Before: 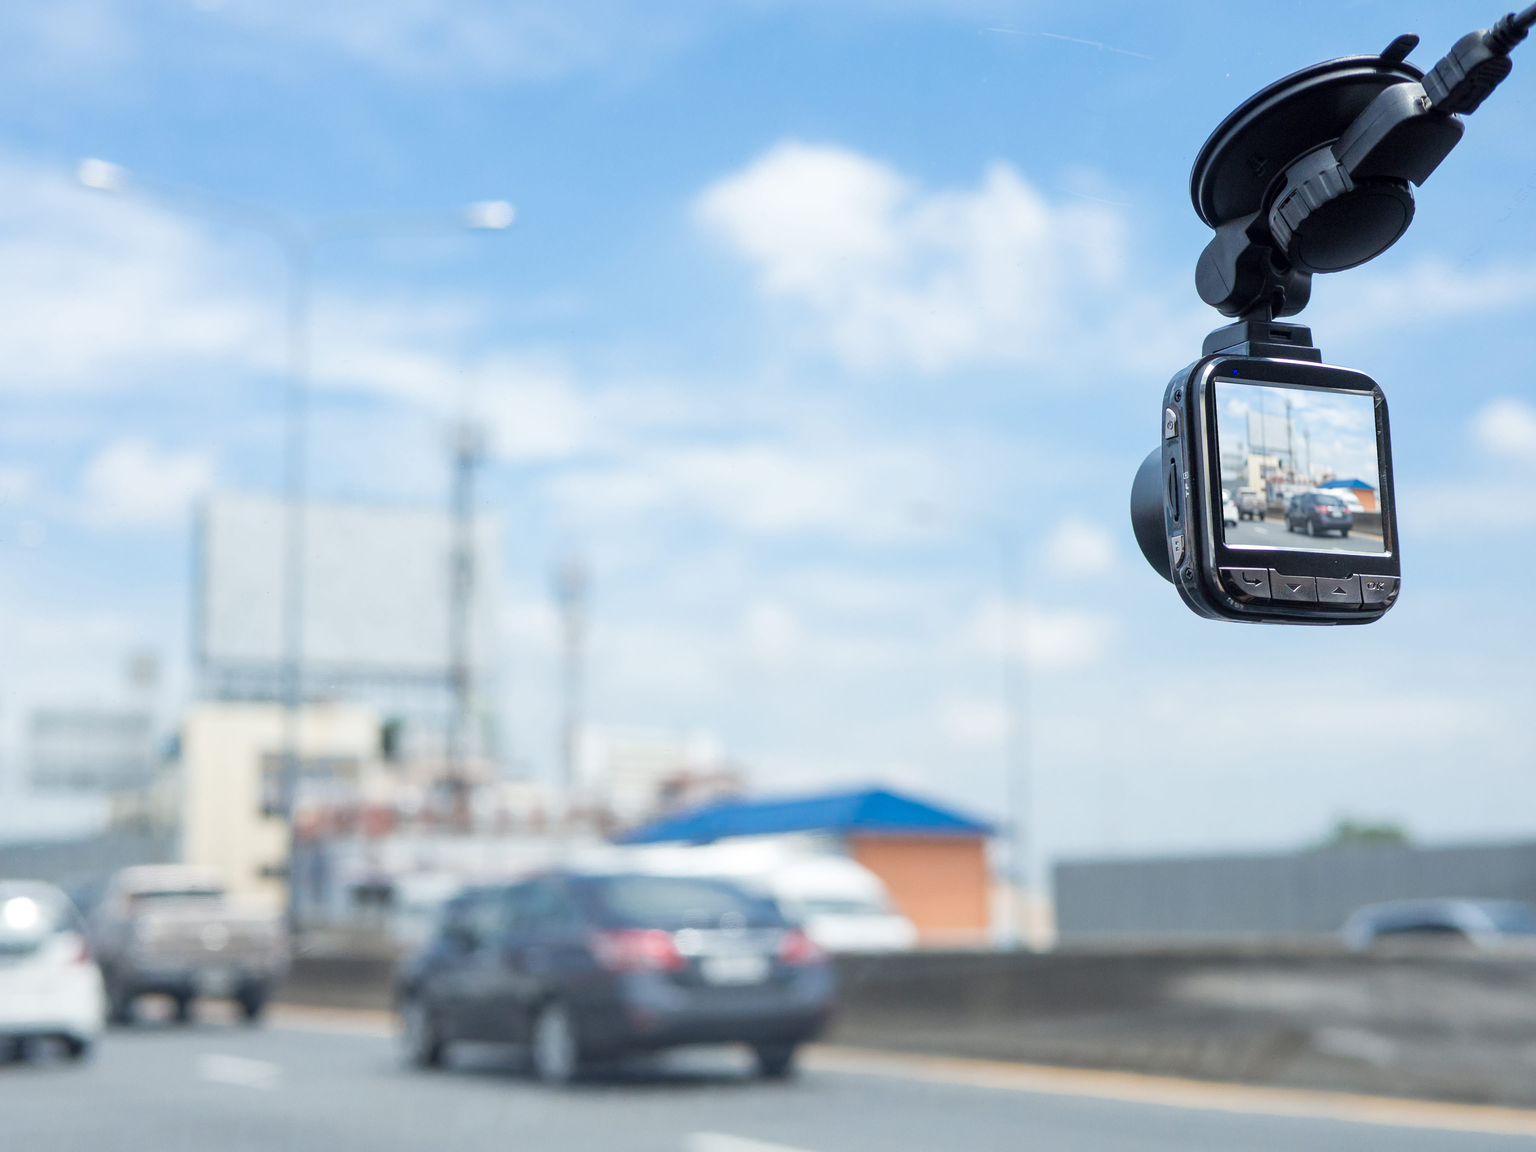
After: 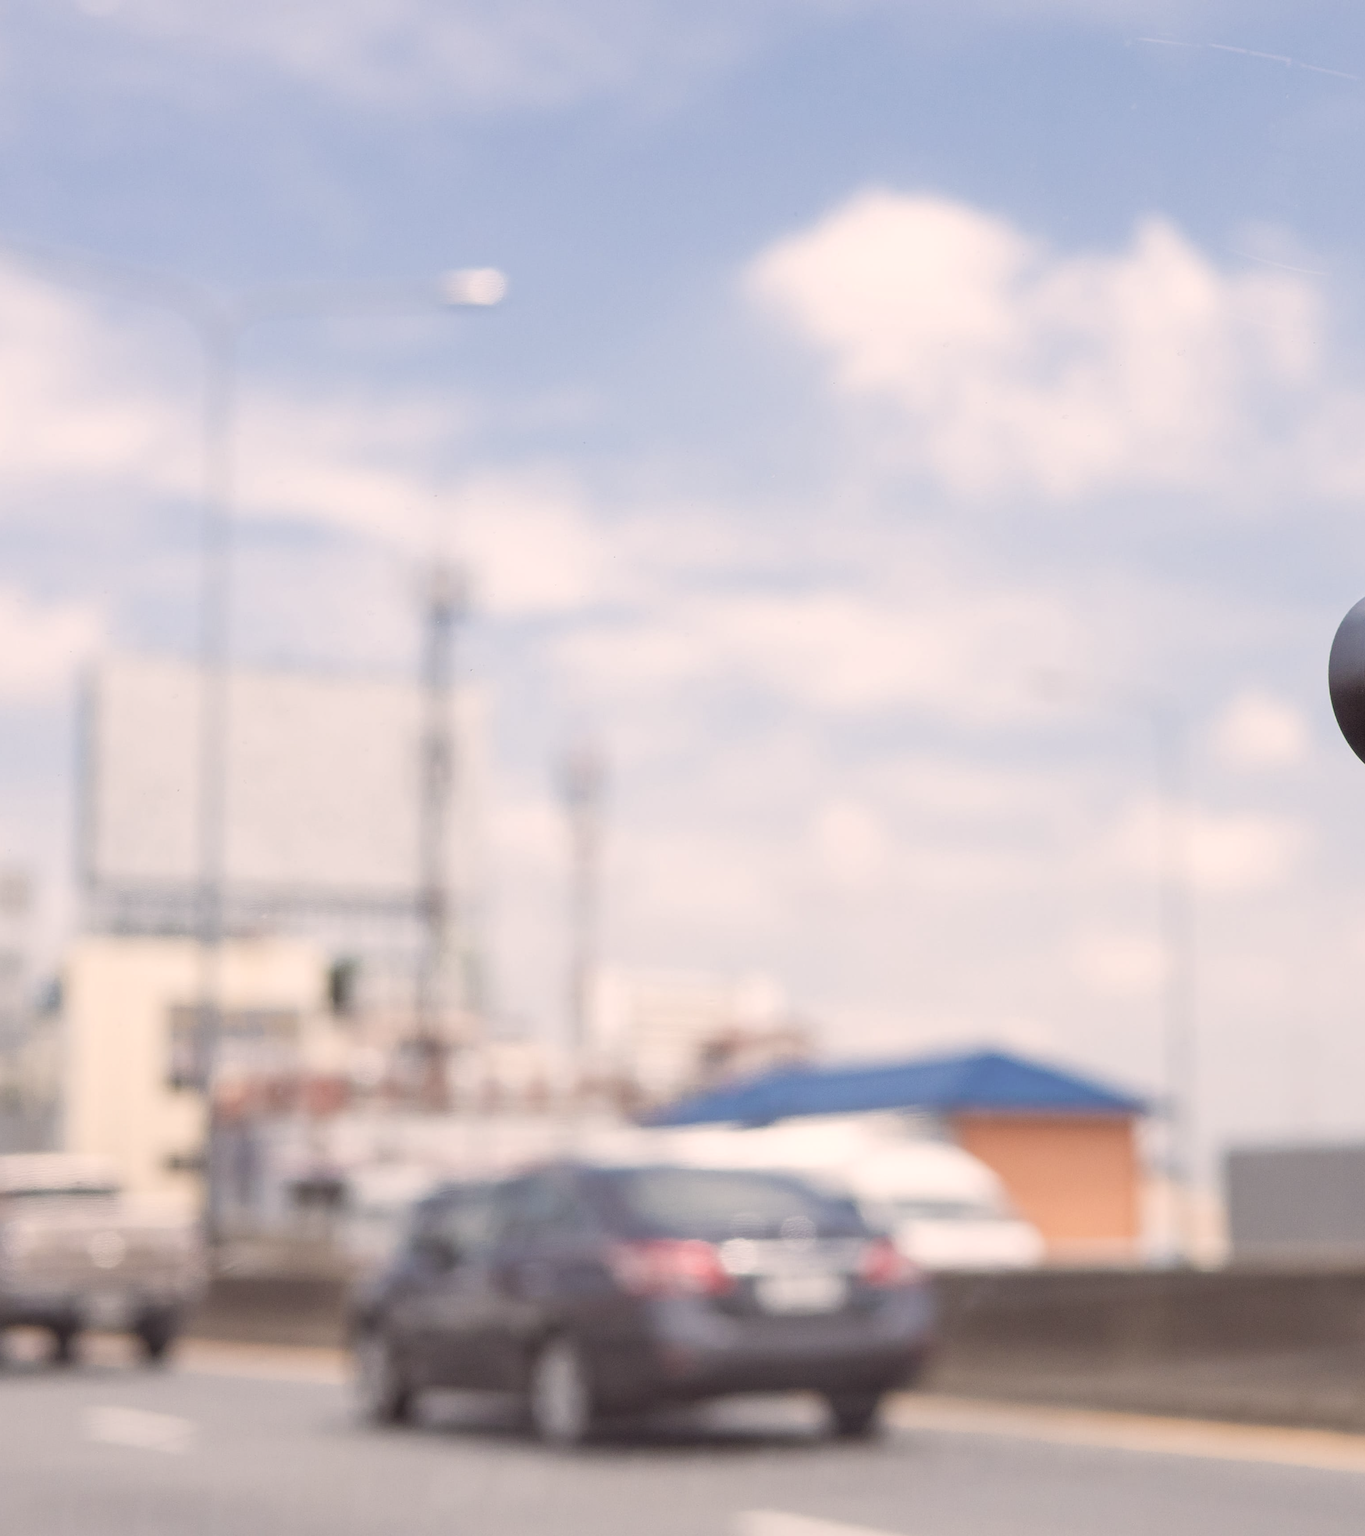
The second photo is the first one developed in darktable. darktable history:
crop and rotate: left 8.786%, right 24.548%
color correction: highlights a* 10.21, highlights b* 9.79, shadows a* 8.61, shadows b* 7.88, saturation 0.8
